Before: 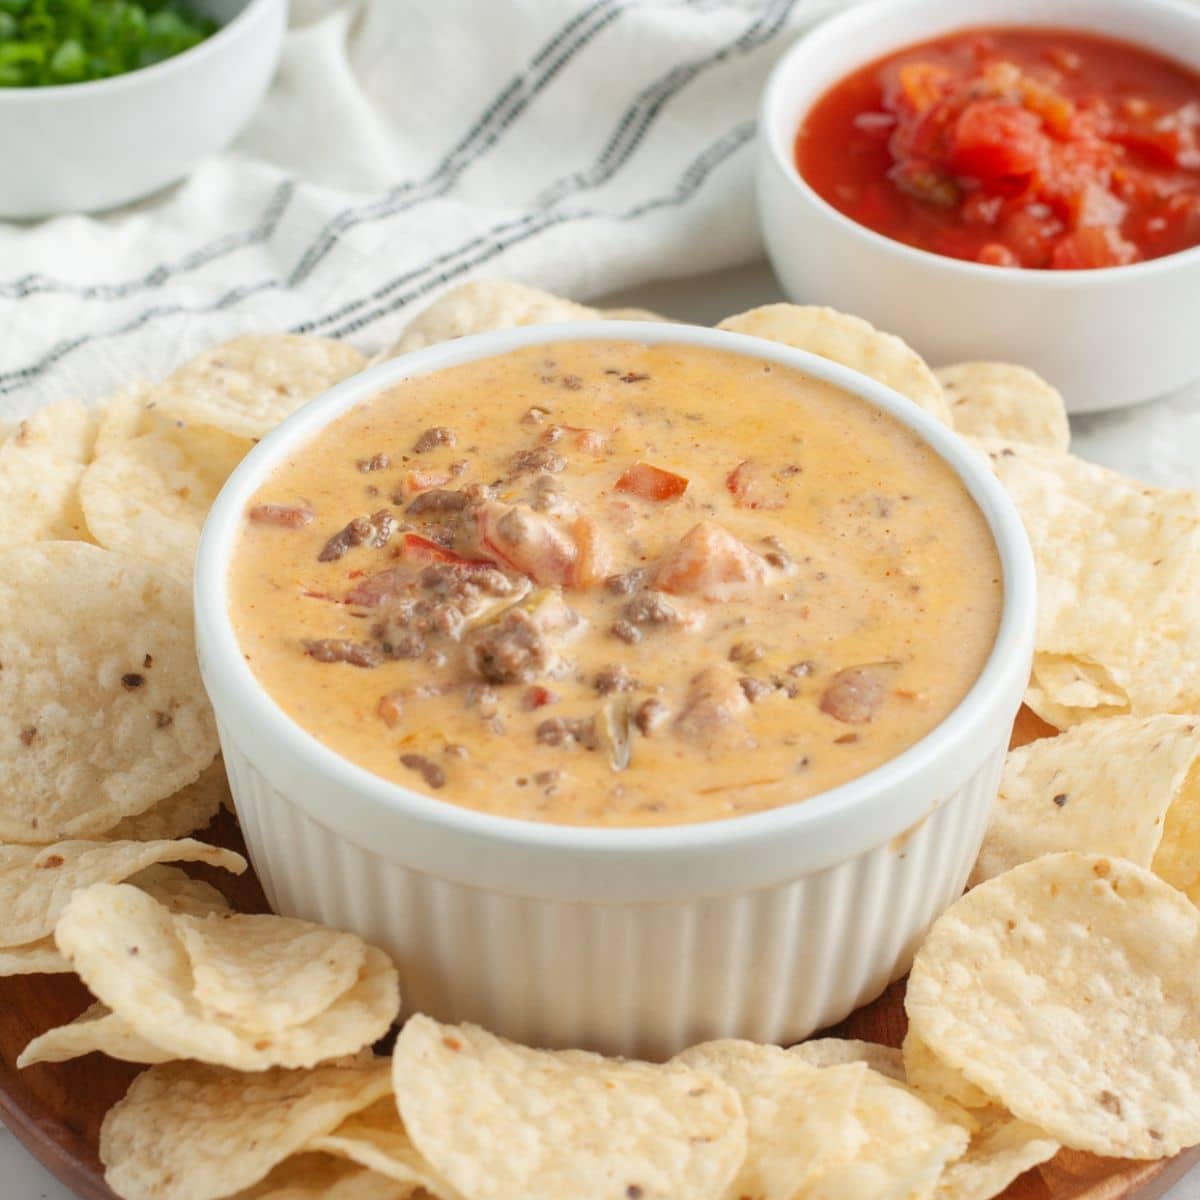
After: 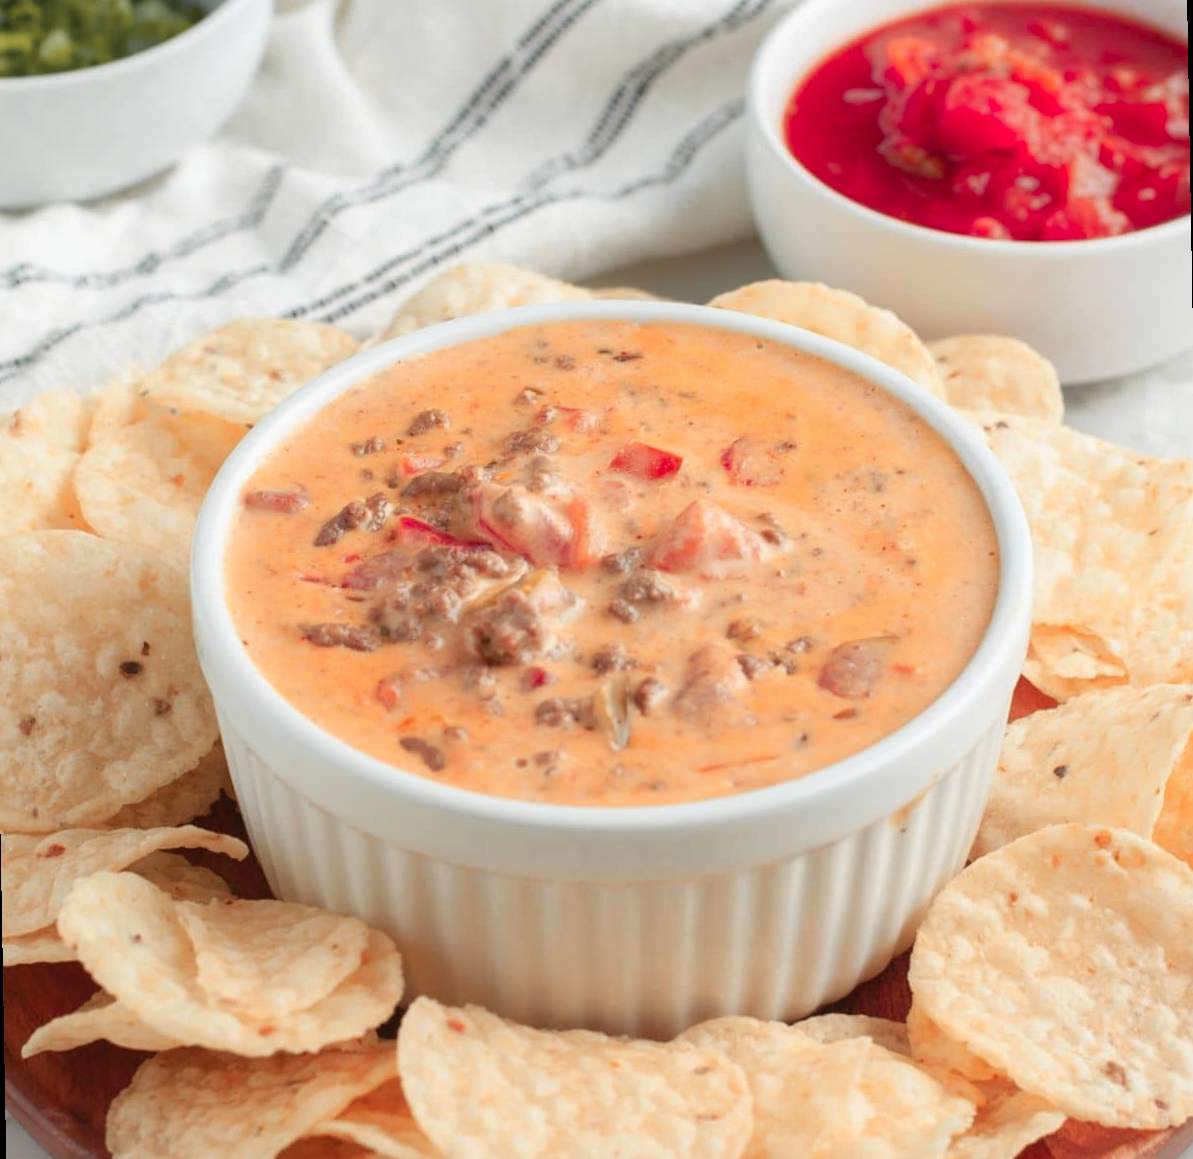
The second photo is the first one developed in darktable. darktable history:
color zones: curves: ch1 [(0.263, 0.53) (0.376, 0.287) (0.487, 0.512) (0.748, 0.547) (1, 0.513)]; ch2 [(0.262, 0.45) (0.751, 0.477)], mix 31.98%
rotate and perspective: rotation -1°, crop left 0.011, crop right 0.989, crop top 0.025, crop bottom 0.975
